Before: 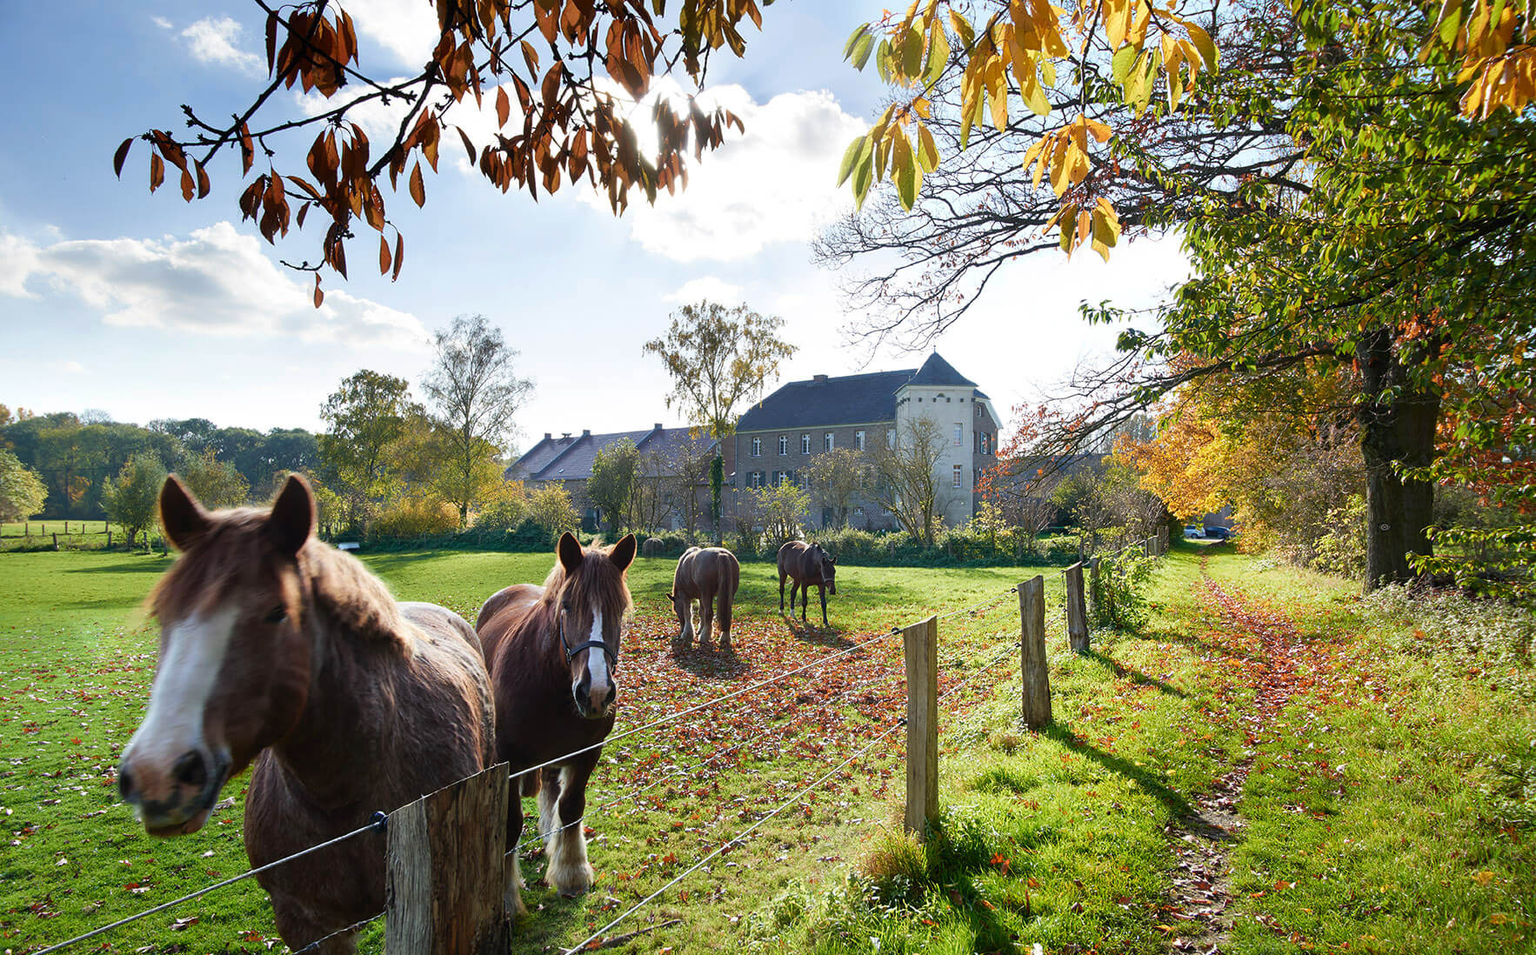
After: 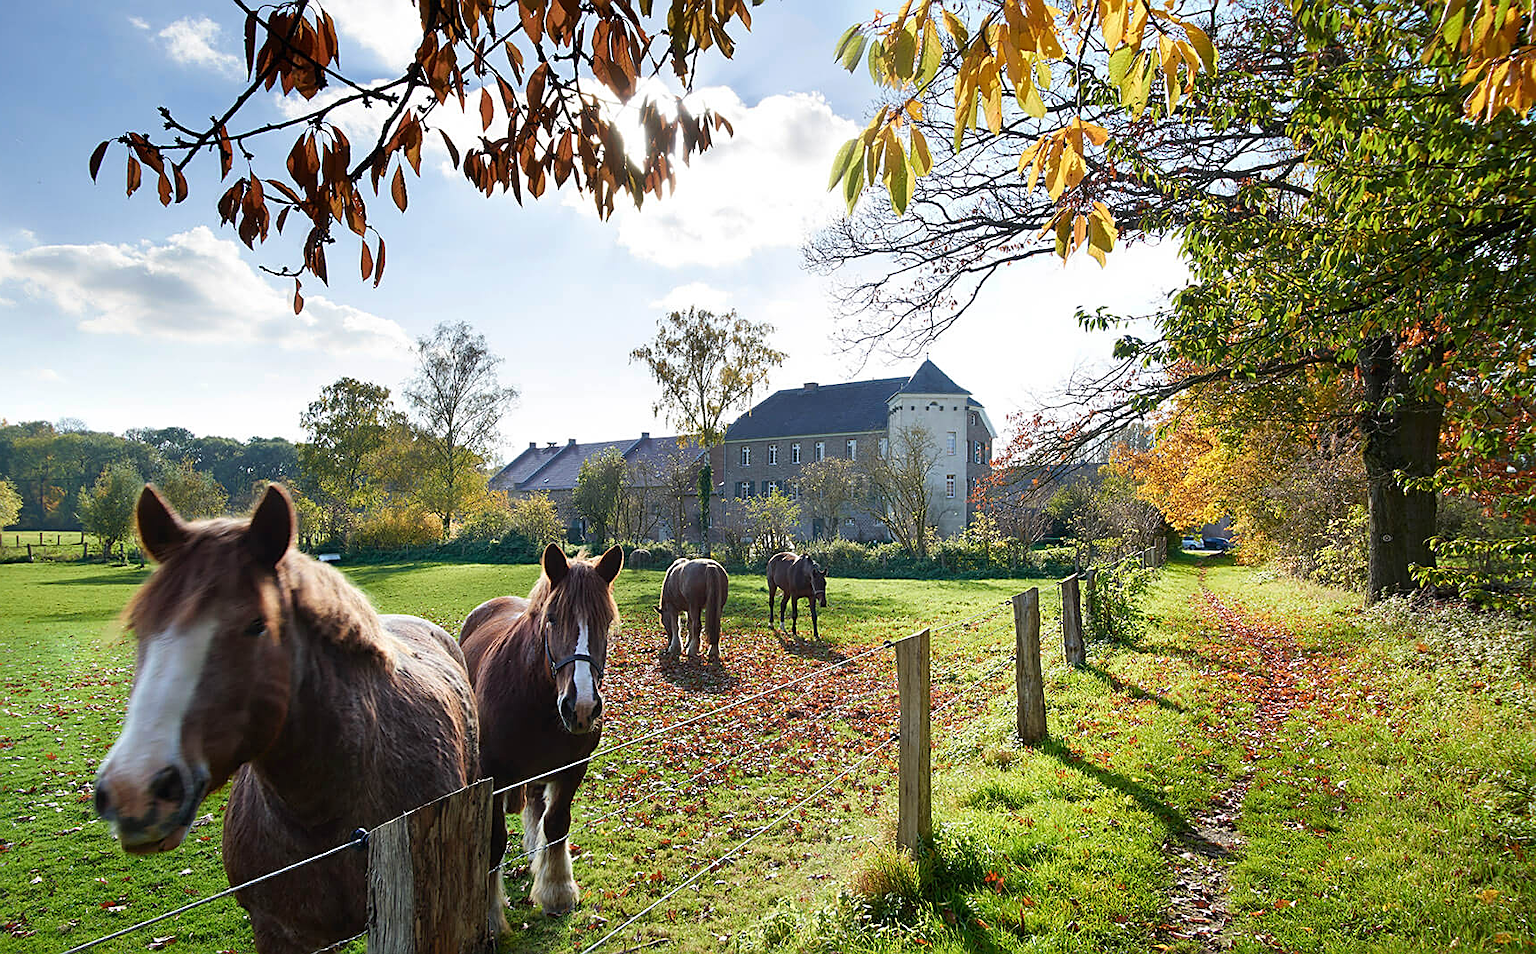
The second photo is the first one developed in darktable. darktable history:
crop: left 1.743%, right 0.268%, bottom 2.011%
white balance: emerald 1
sharpen: on, module defaults
rotate and perspective: automatic cropping off
